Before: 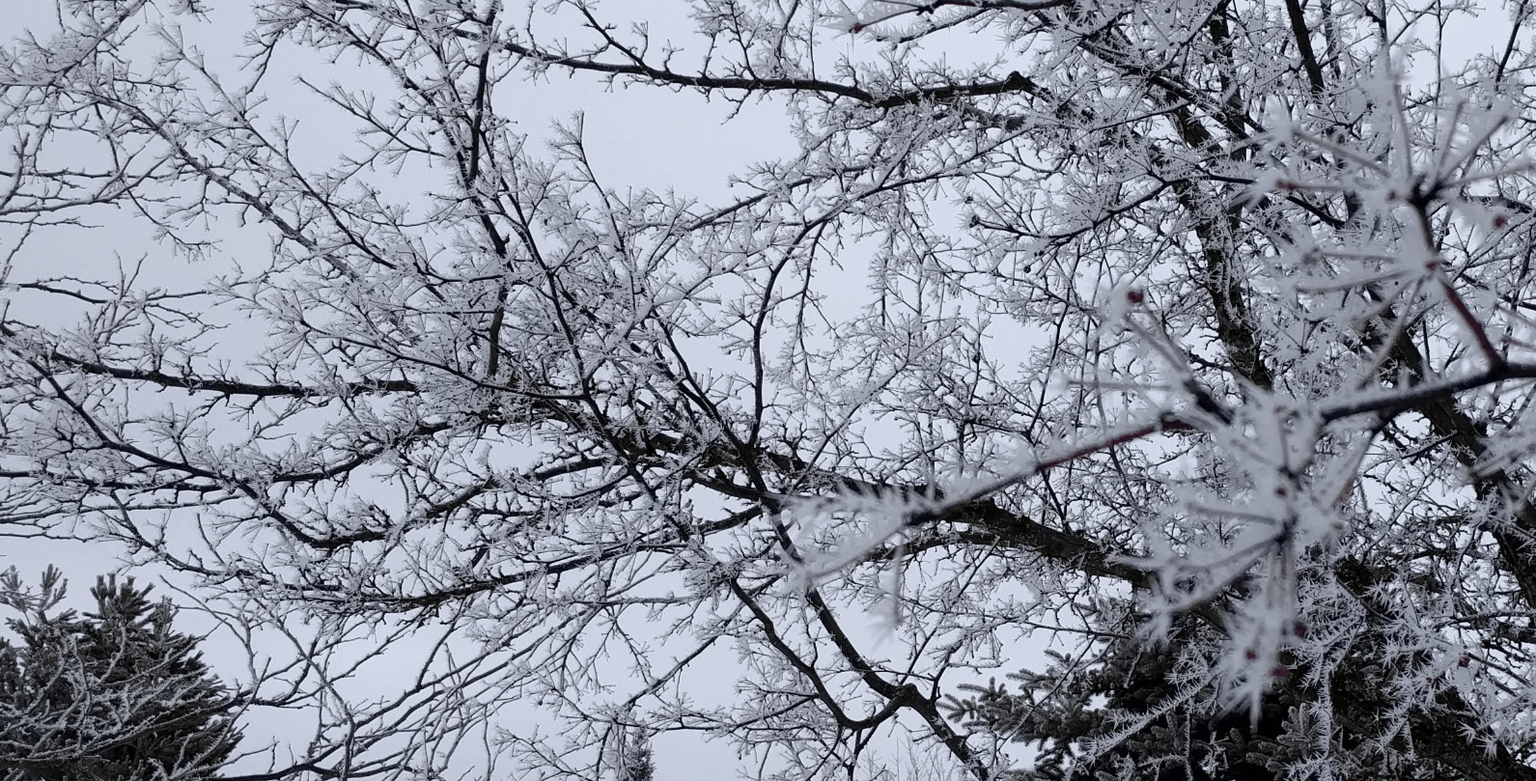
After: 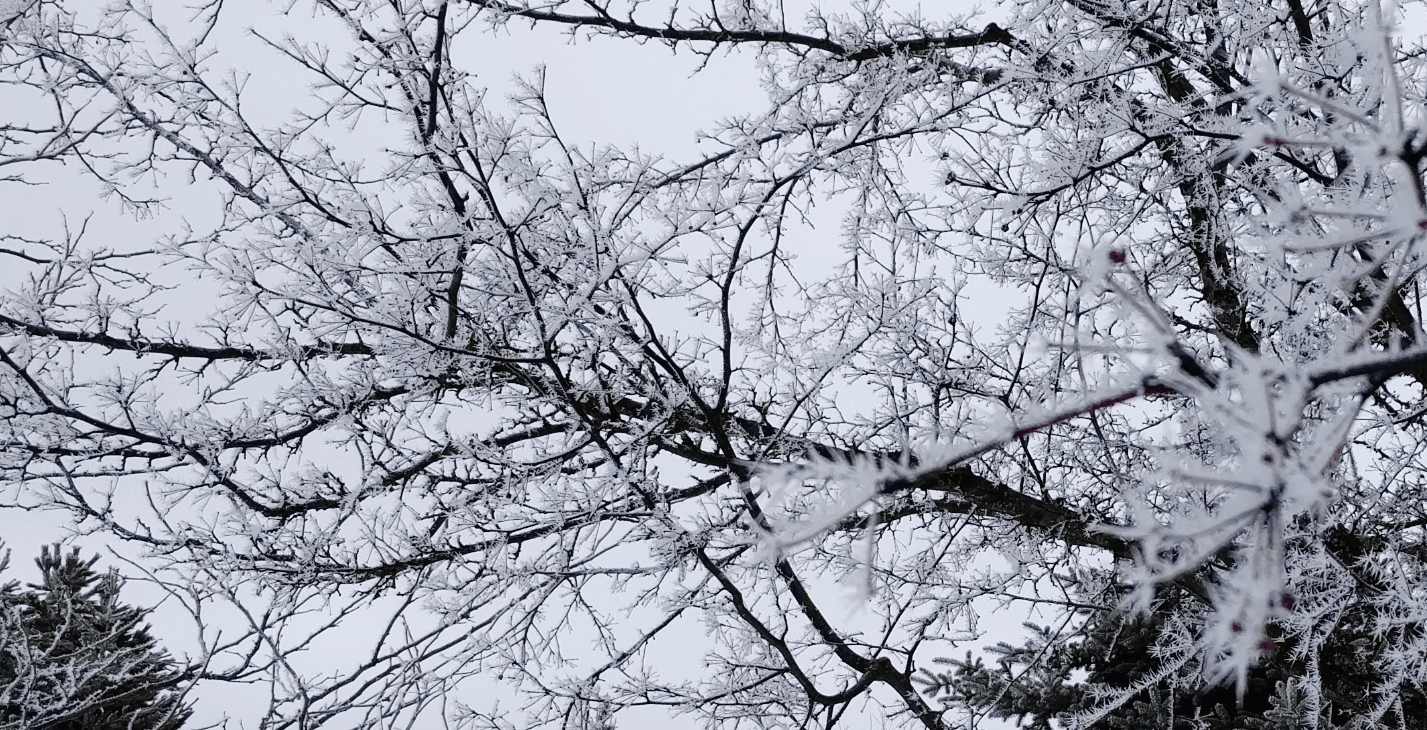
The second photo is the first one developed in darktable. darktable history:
crop: left 3.751%, top 6.364%, right 6.501%, bottom 3.282%
tone curve: curves: ch0 [(0, 0.01) (0.052, 0.045) (0.136, 0.133) (0.29, 0.332) (0.453, 0.531) (0.676, 0.751) (0.89, 0.919) (1, 1)]; ch1 [(0, 0) (0.094, 0.081) (0.285, 0.299) (0.385, 0.403) (0.447, 0.429) (0.495, 0.496) (0.544, 0.552) (0.589, 0.612) (0.722, 0.728) (1, 1)]; ch2 [(0, 0) (0.257, 0.217) (0.43, 0.421) (0.498, 0.507) (0.531, 0.544) (0.56, 0.579) (0.625, 0.642) (1, 1)], preserve colors none
